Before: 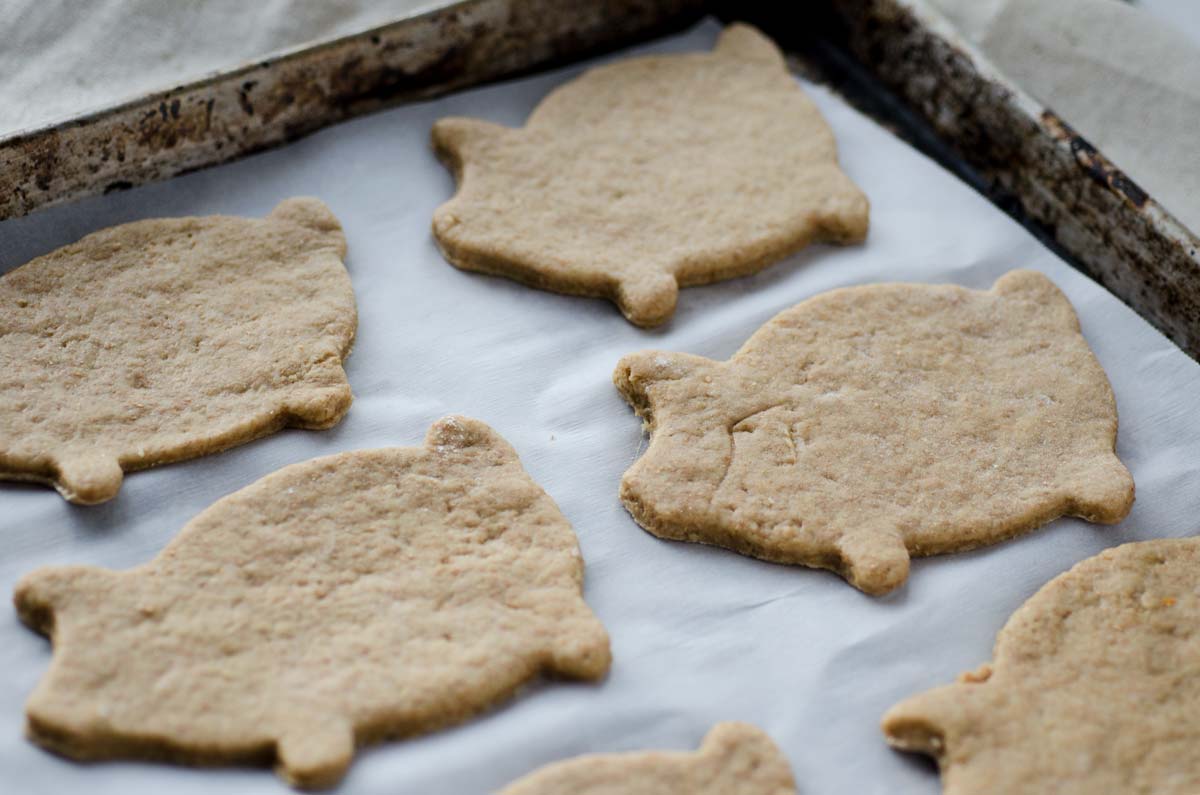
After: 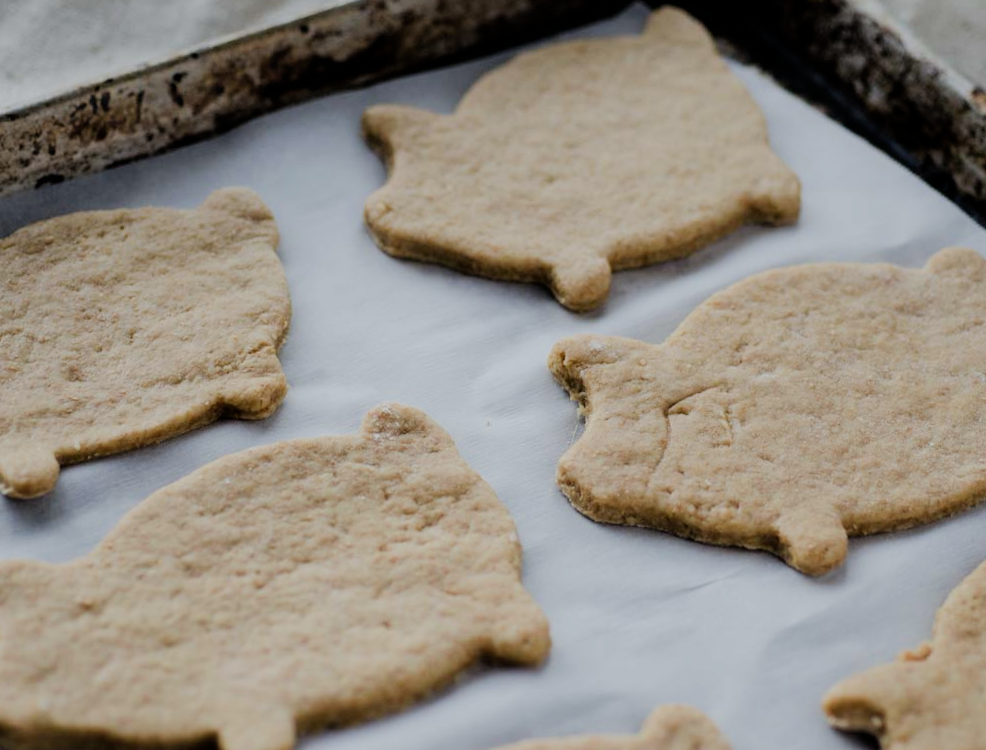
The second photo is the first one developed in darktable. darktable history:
crop and rotate: angle 1°, left 4.281%, top 0.642%, right 11.383%, bottom 2.486%
filmic rgb: black relative exposure -7.65 EV, white relative exposure 4.56 EV, hardness 3.61
